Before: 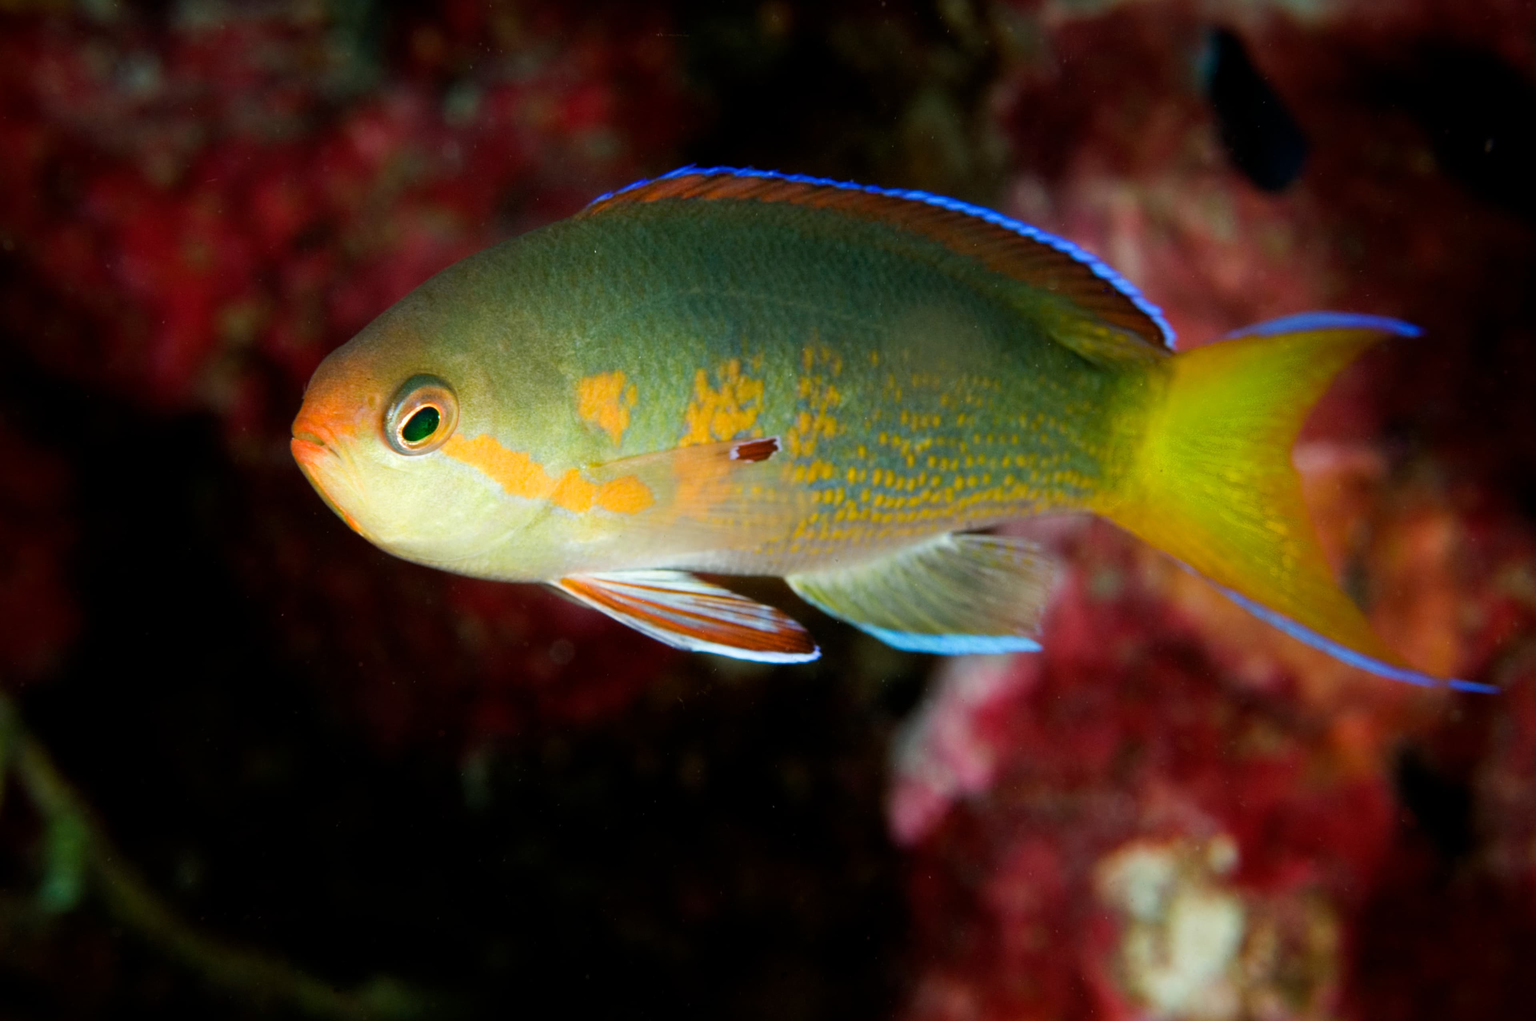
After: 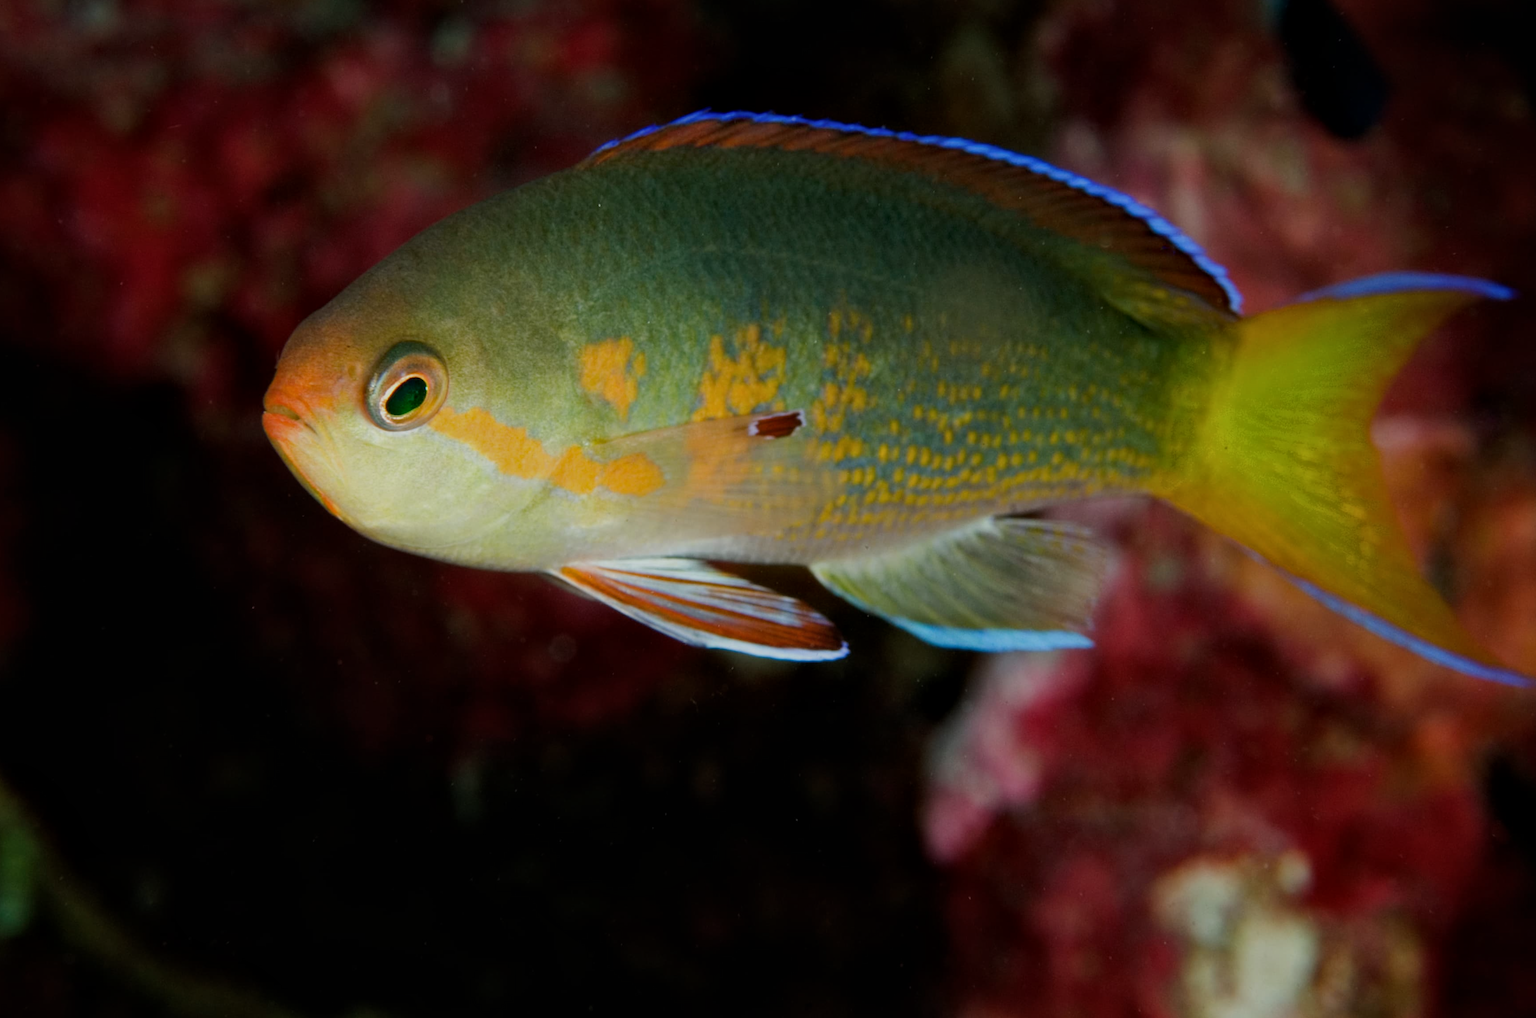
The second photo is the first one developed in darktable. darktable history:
crop: left 3.519%, top 6.51%, right 6.135%, bottom 3.342%
local contrast: mode bilateral grid, contrast 20, coarseness 50, detail 120%, midtone range 0.2
exposure: black level correction 0, exposure -0.696 EV, compensate highlight preservation false
